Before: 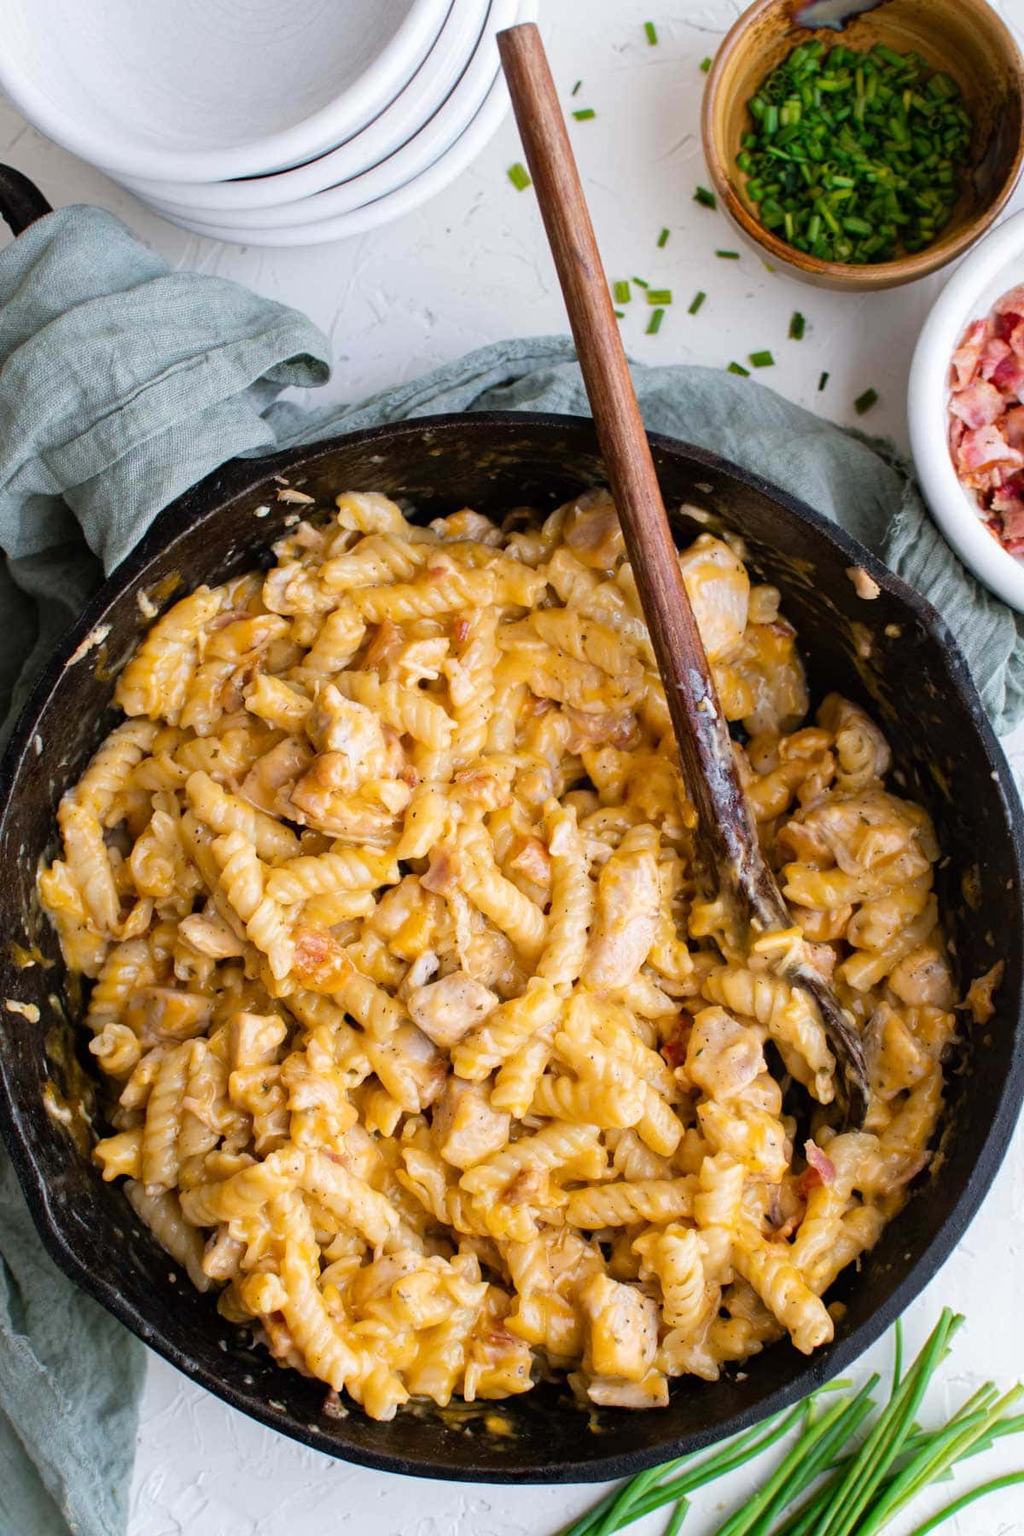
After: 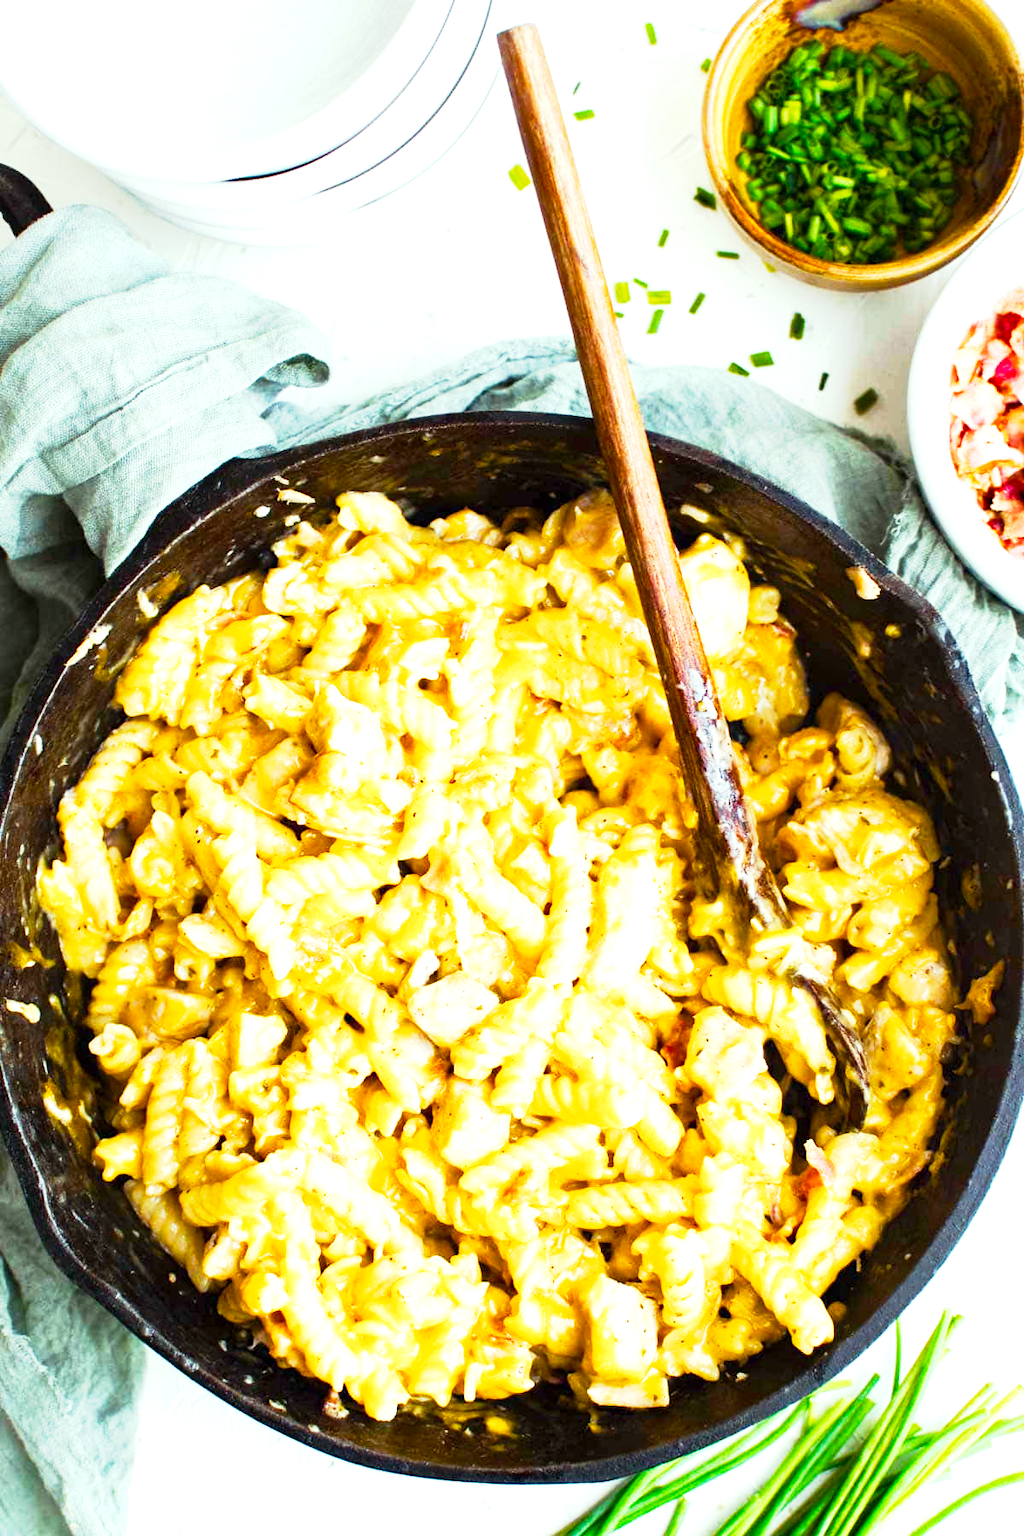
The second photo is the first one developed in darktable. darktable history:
color balance rgb: highlights gain › luminance 15.612%, highlights gain › chroma 7.104%, highlights gain › hue 127.07°, perceptual saturation grading › global saturation 0.39%, perceptual saturation grading › highlights -18.073%, perceptual saturation grading › mid-tones 32.602%, perceptual saturation grading › shadows 50.557%, perceptual brilliance grading › global brilliance 30.806%, perceptual brilliance grading › highlights 12.448%, perceptual brilliance grading › mid-tones 24.407%
base curve: curves: ch0 [(0, 0) (0.088, 0.125) (0.176, 0.251) (0.354, 0.501) (0.613, 0.749) (1, 0.877)], preserve colors none
